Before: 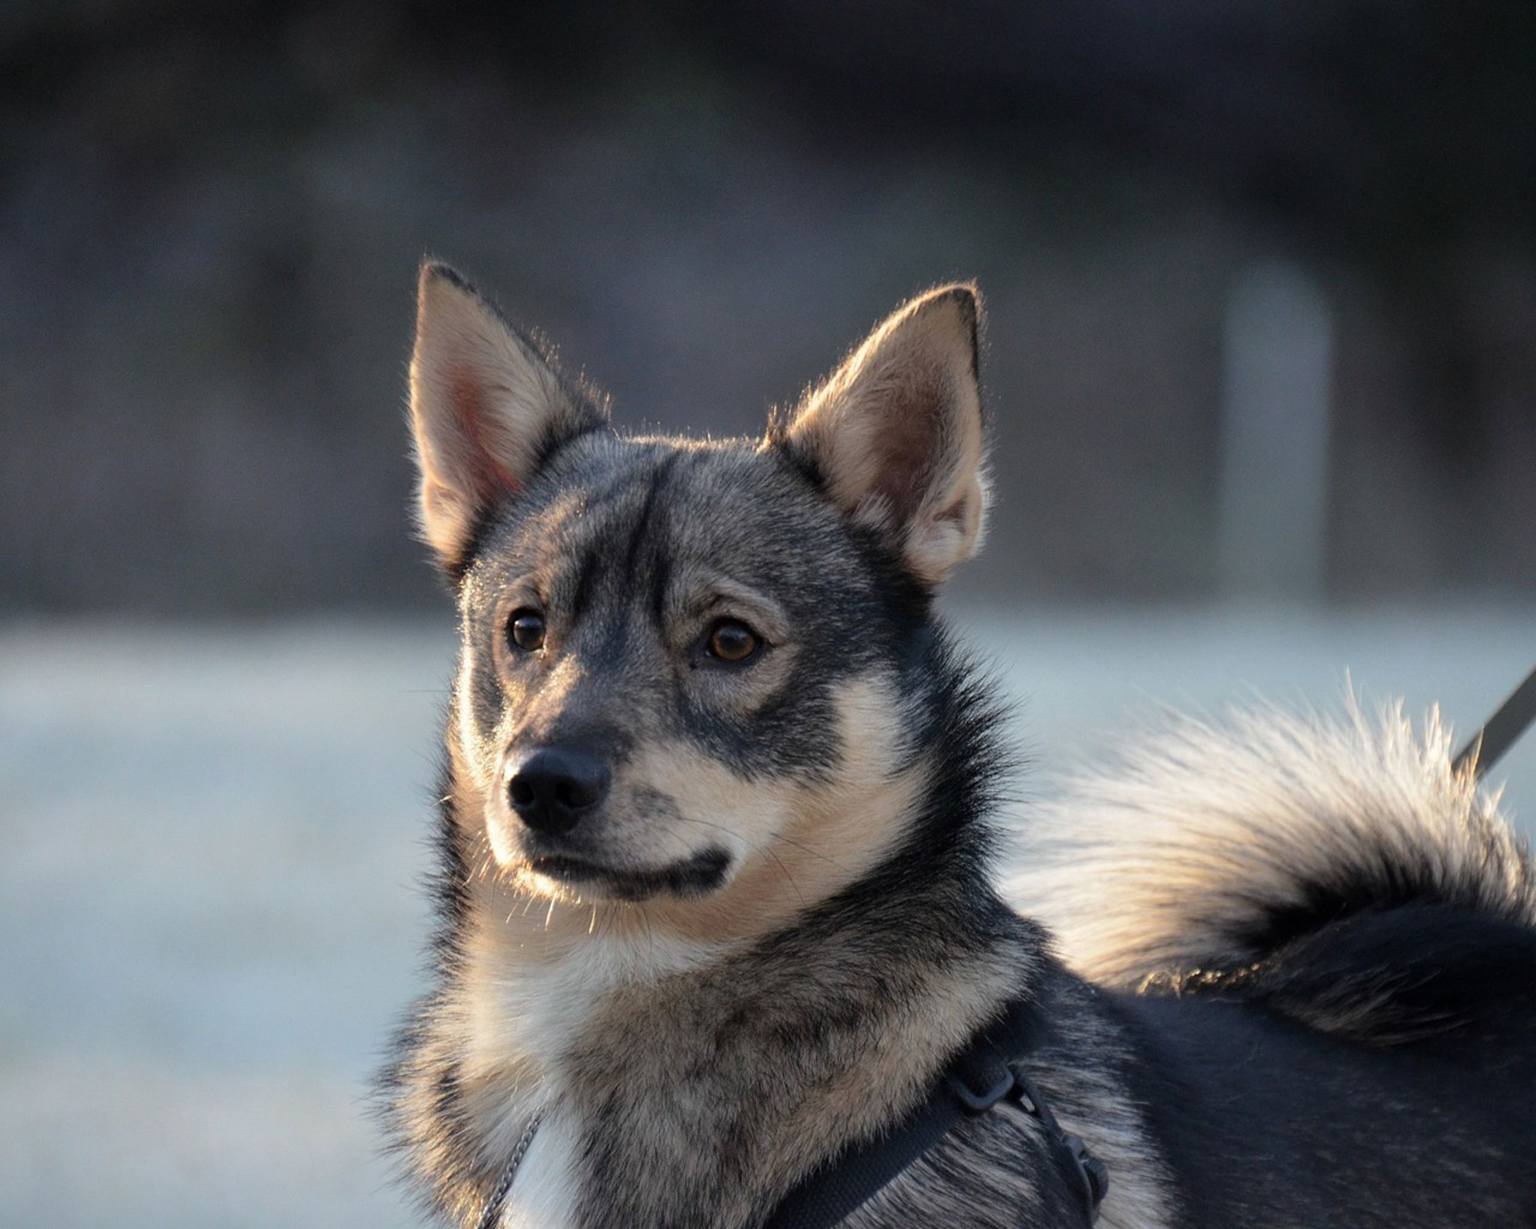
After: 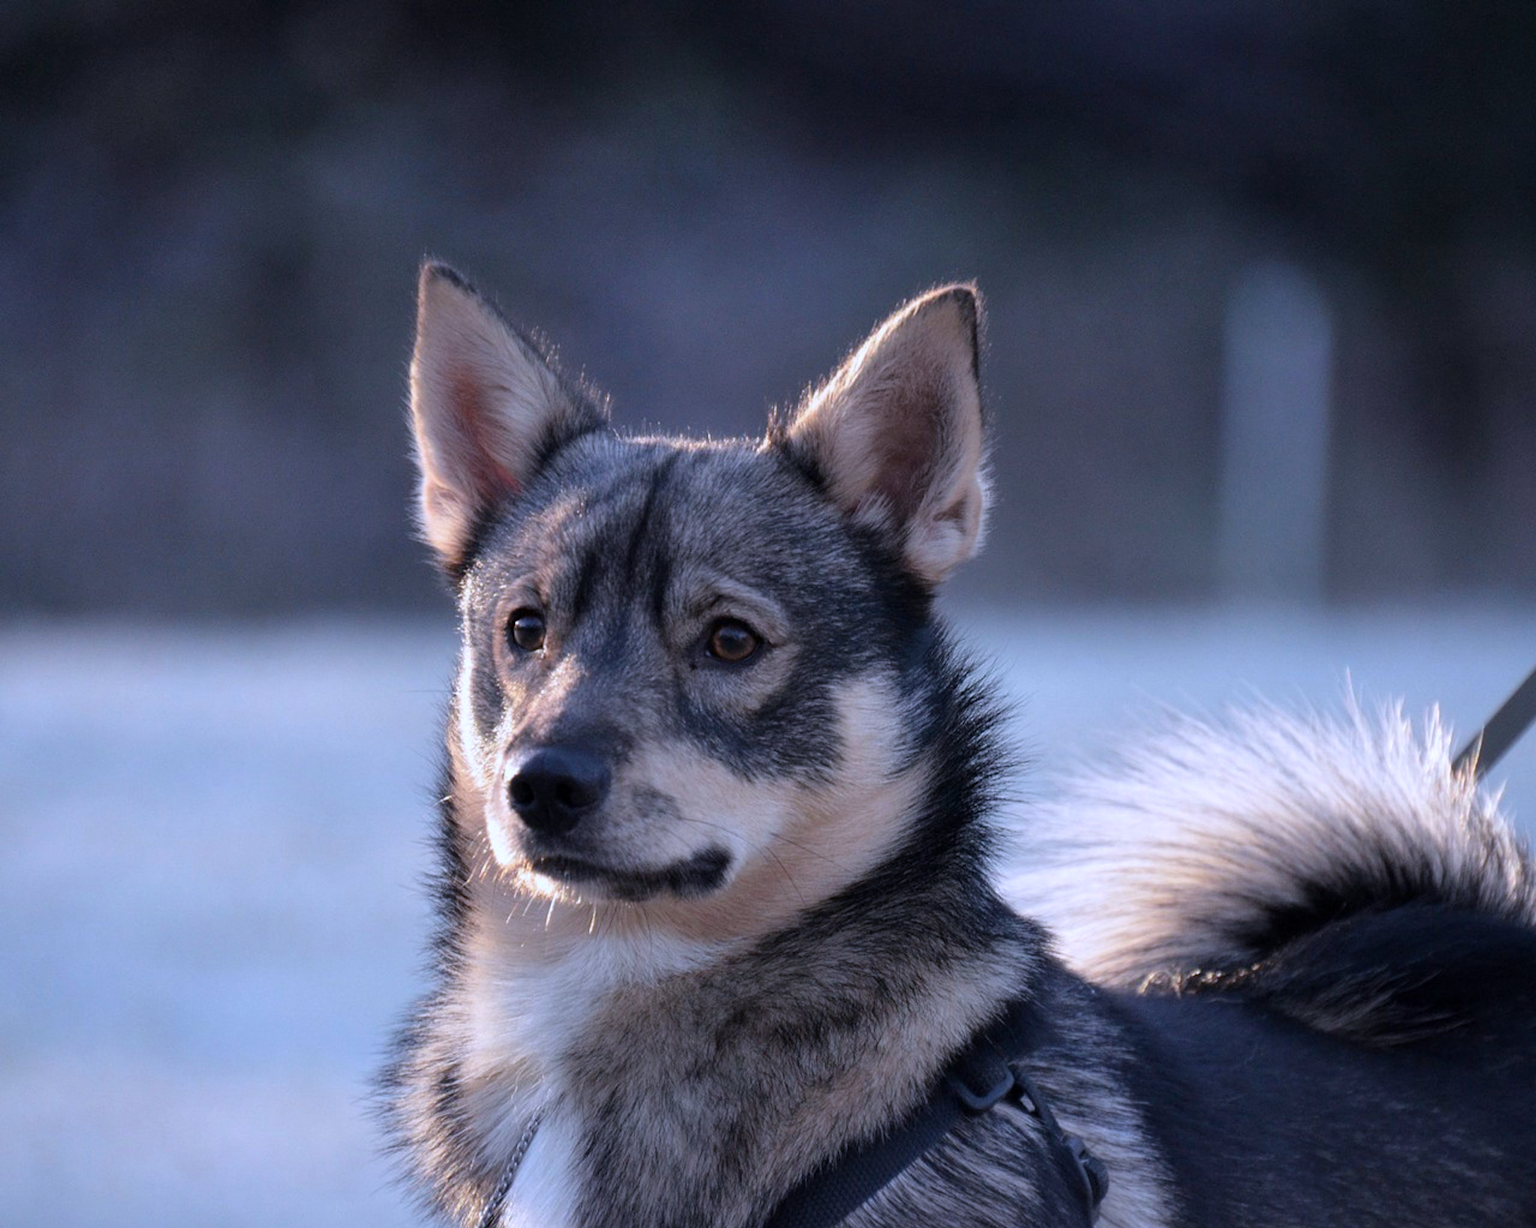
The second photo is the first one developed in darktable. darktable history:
color calibration: illuminant as shot in camera, x 0.379, y 0.398, temperature 4142.32 K
